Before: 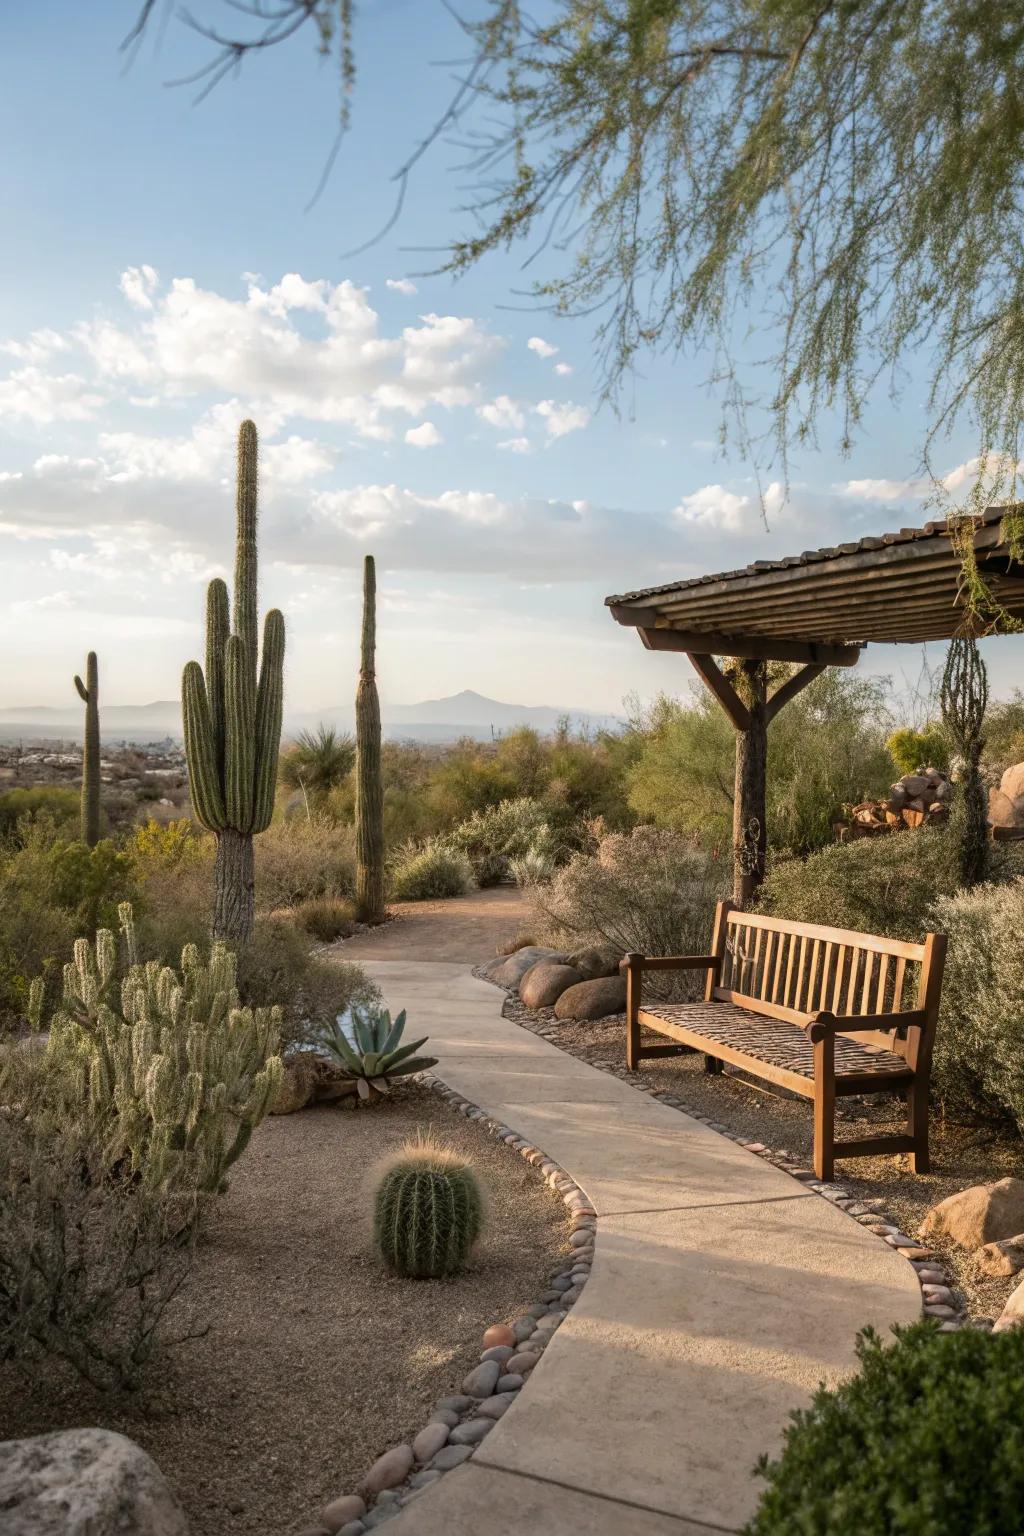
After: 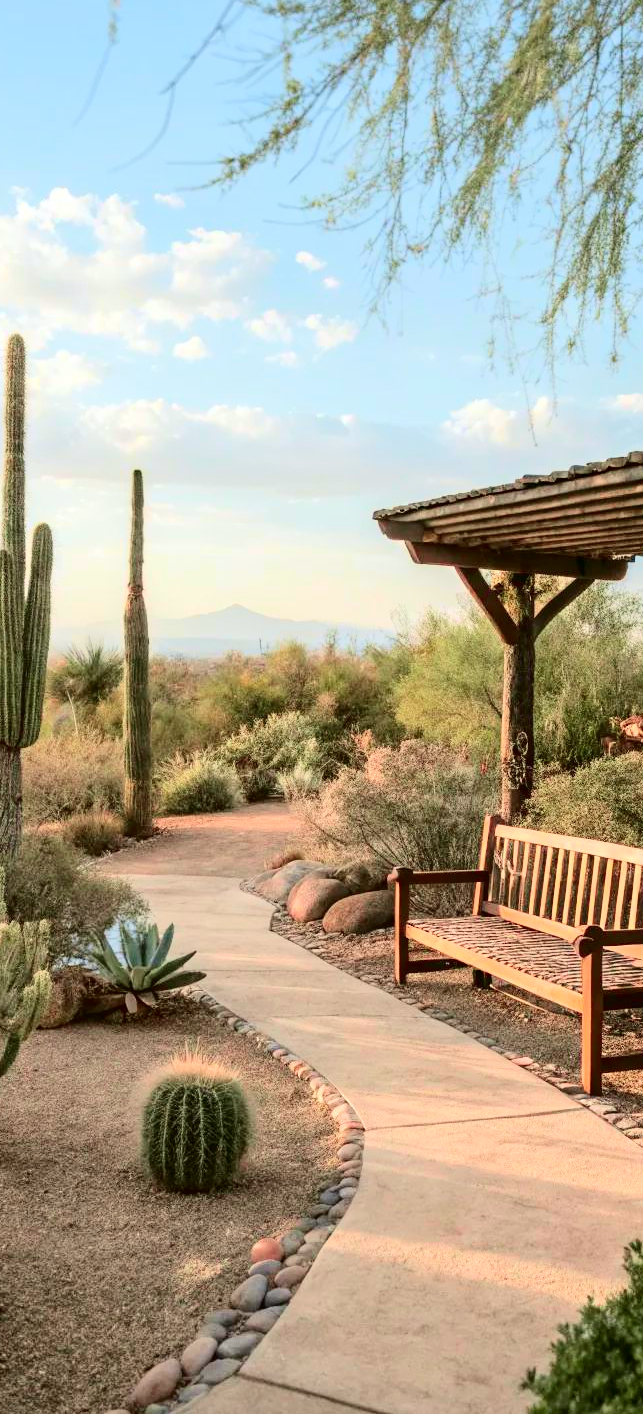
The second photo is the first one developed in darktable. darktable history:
exposure: black level correction 0, exposure 0.692 EV, compensate highlight preservation false
crop and rotate: left 22.735%, top 5.626%, right 14.463%, bottom 2.284%
tone curve: curves: ch0 [(0, 0) (0.128, 0.068) (0.292, 0.274) (0.453, 0.507) (0.653, 0.717) (0.785, 0.817) (0.995, 0.917)]; ch1 [(0, 0) (0.384, 0.365) (0.463, 0.447) (0.486, 0.474) (0.503, 0.497) (0.52, 0.525) (0.559, 0.591) (0.583, 0.623) (0.672, 0.699) (0.766, 0.773) (1, 1)]; ch2 [(0, 0) (0.374, 0.344) (0.446, 0.443) (0.501, 0.5) (0.527, 0.549) (0.565, 0.582) (0.624, 0.632) (1, 1)], color space Lab, independent channels, preserve colors none
